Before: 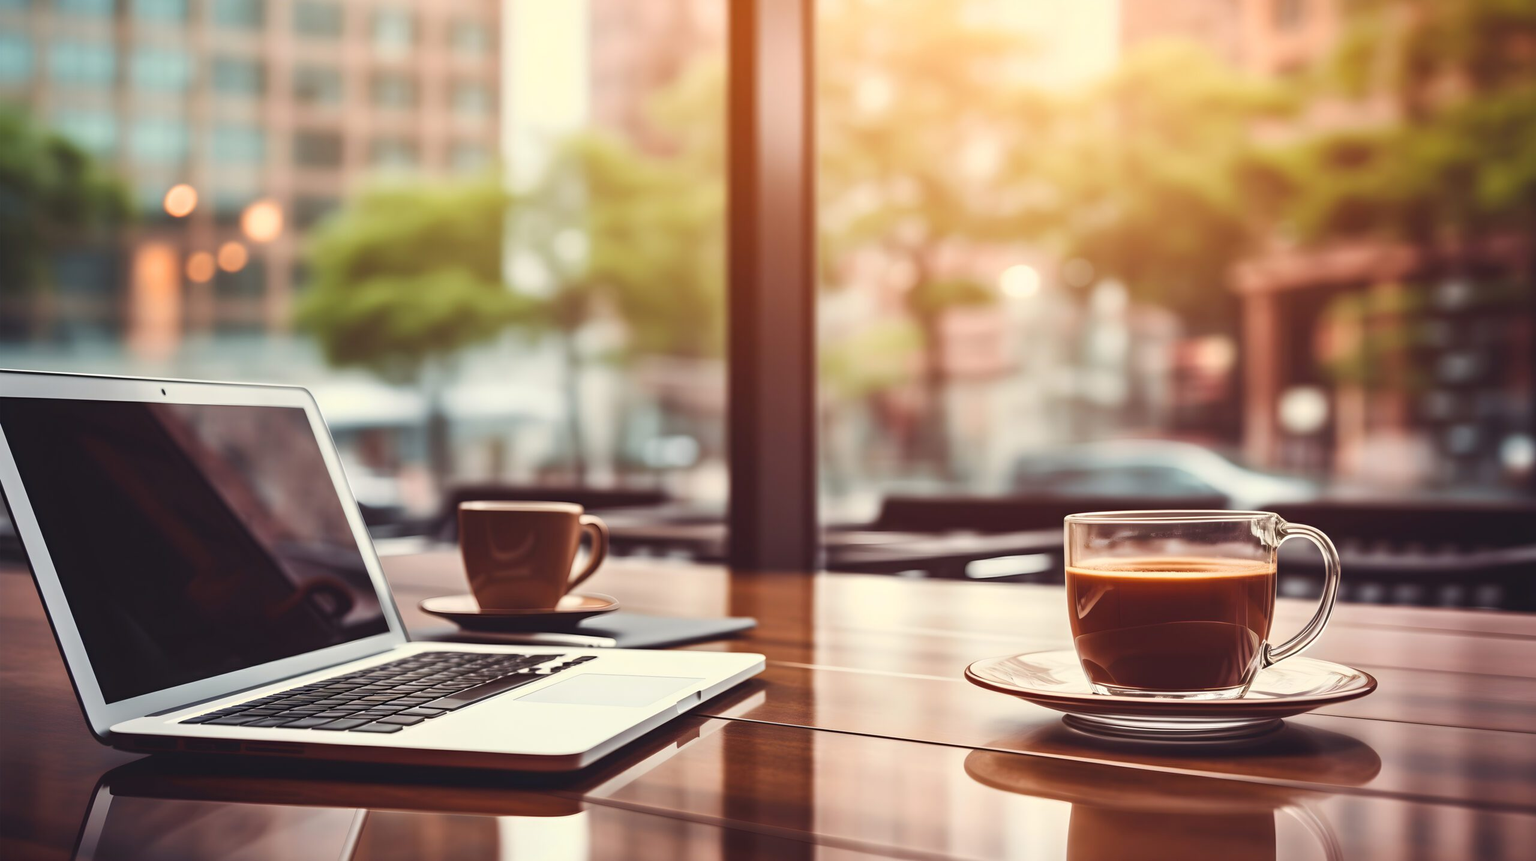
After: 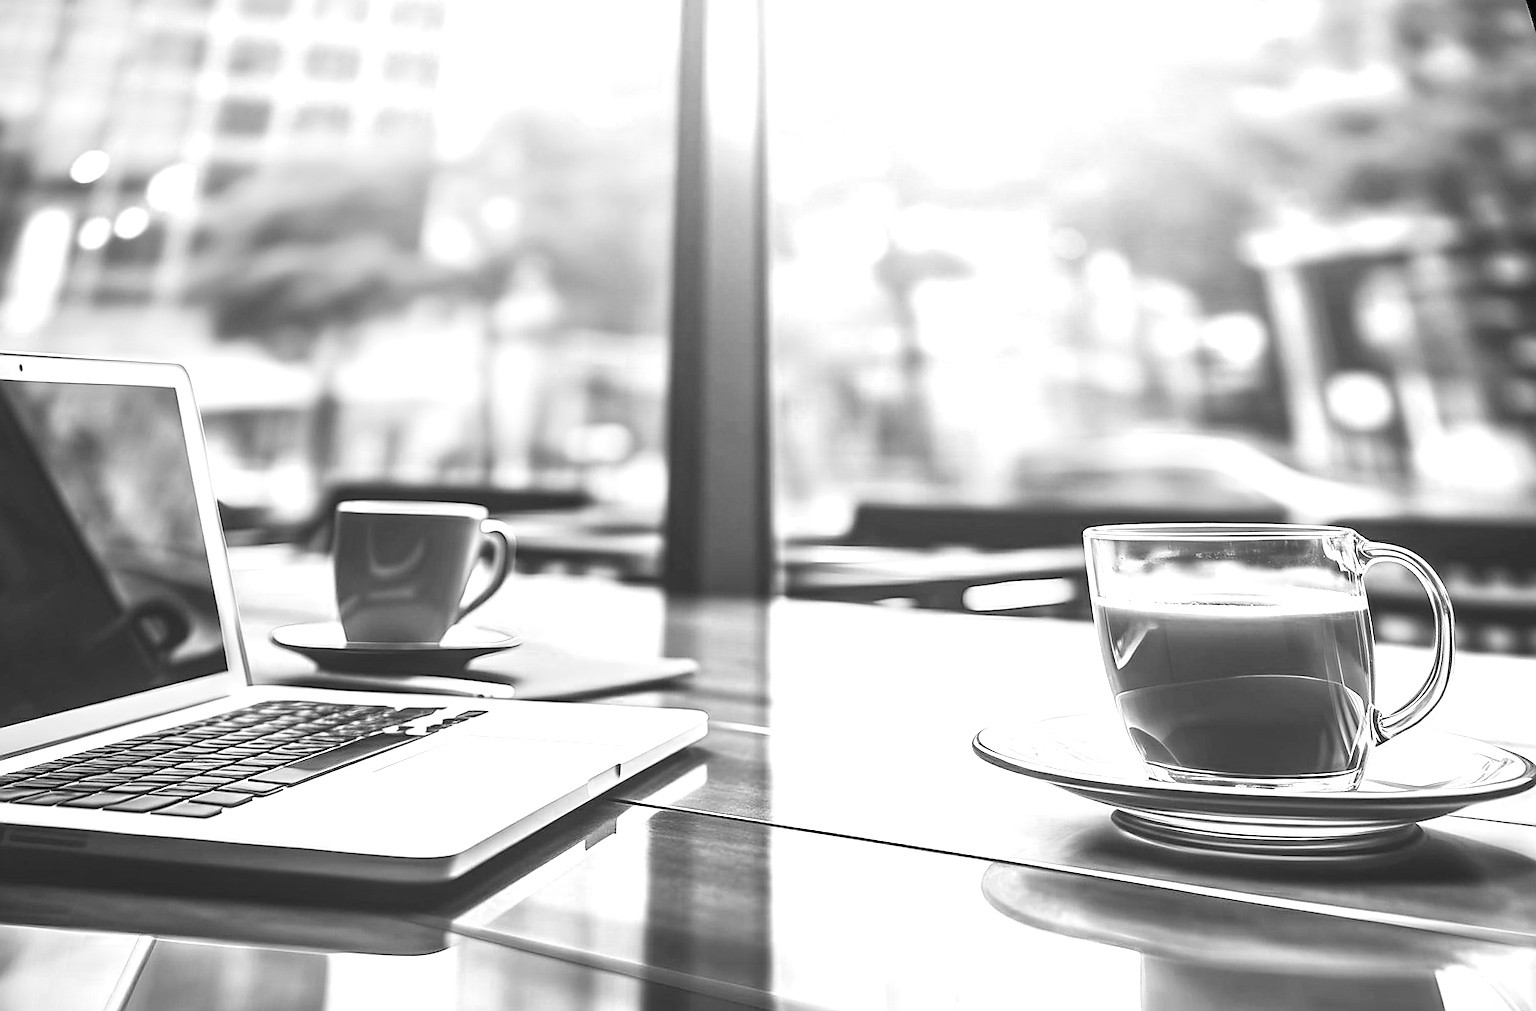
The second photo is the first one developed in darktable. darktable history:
color contrast: green-magenta contrast 0.8, blue-yellow contrast 1.1, unbound 0
crop: left 1.743%, right 0.268%, bottom 2.011%
rotate and perspective: rotation 0.72°, lens shift (vertical) -0.352, lens shift (horizontal) -0.051, crop left 0.152, crop right 0.859, crop top 0.019, crop bottom 0.964
contrast brightness saturation: contrast 0.2, brightness 0.15, saturation 0.14
sharpen: radius 1.4, amount 1.25, threshold 0.7
local contrast: on, module defaults
color zones: curves: ch0 [(0.004, 0.588) (0.116, 0.636) (0.259, 0.476) (0.423, 0.464) (0.75, 0.5)]; ch1 [(0, 0) (0.143, 0) (0.286, 0) (0.429, 0) (0.571, 0) (0.714, 0) (0.857, 0)]
exposure: black level correction 0, exposure 0.7 EV, compensate exposure bias true, compensate highlight preservation false
